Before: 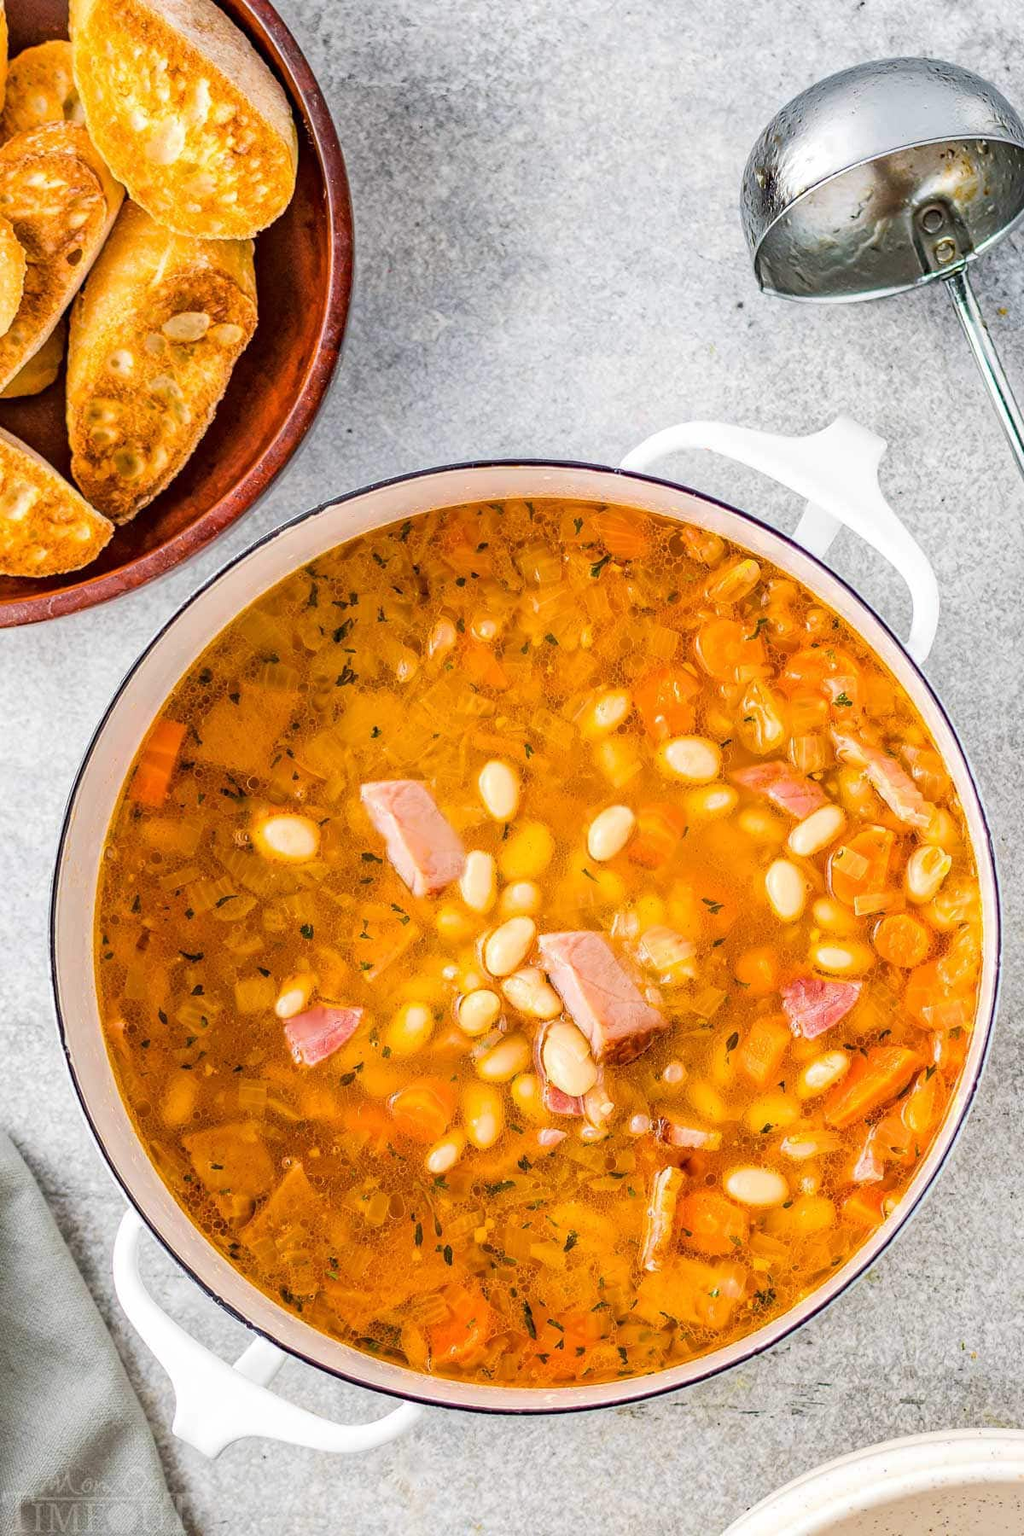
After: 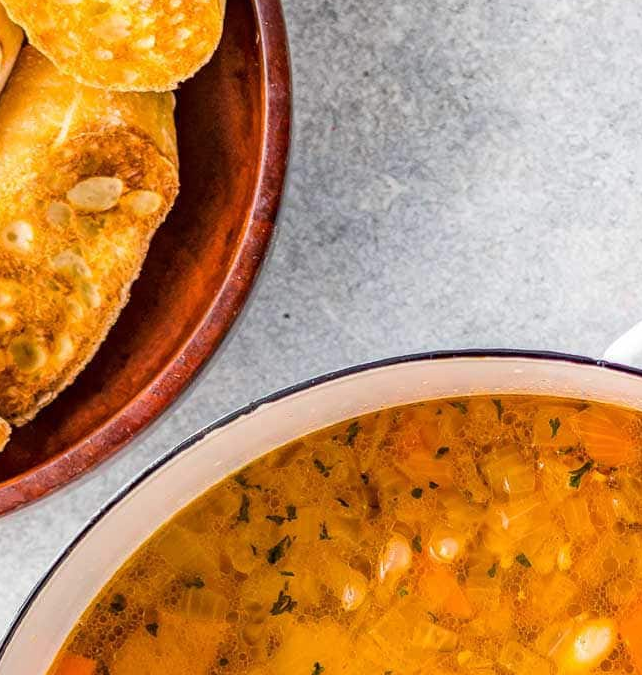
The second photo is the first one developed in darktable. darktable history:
crop: left 10.252%, top 10.527%, right 36.244%, bottom 51.953%
